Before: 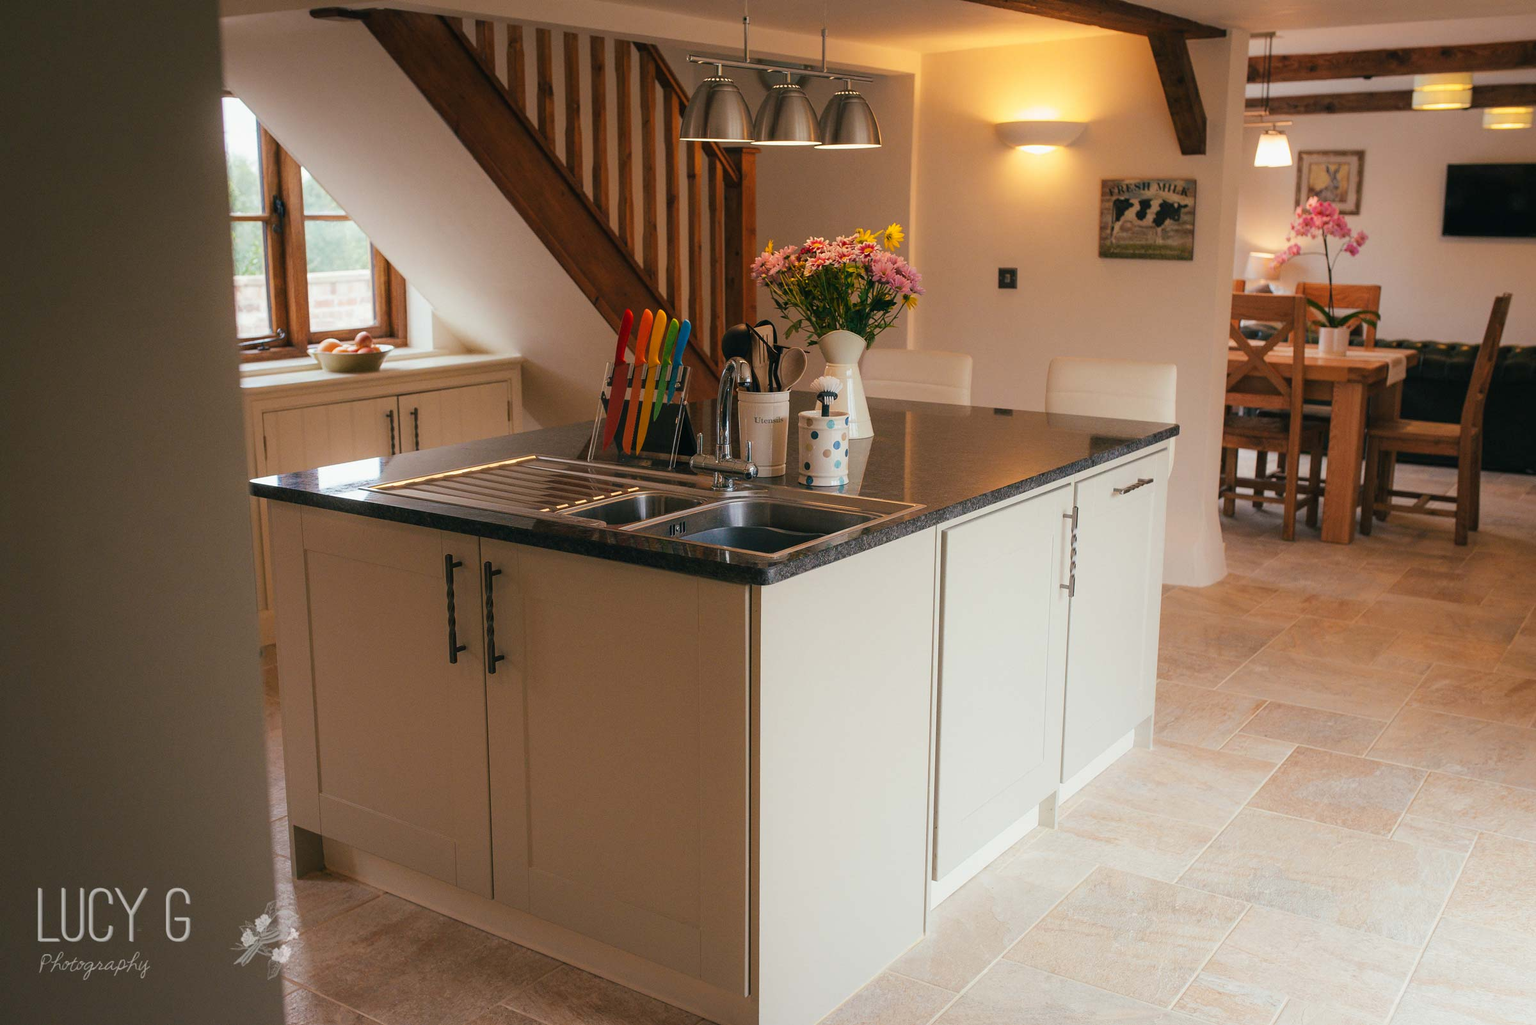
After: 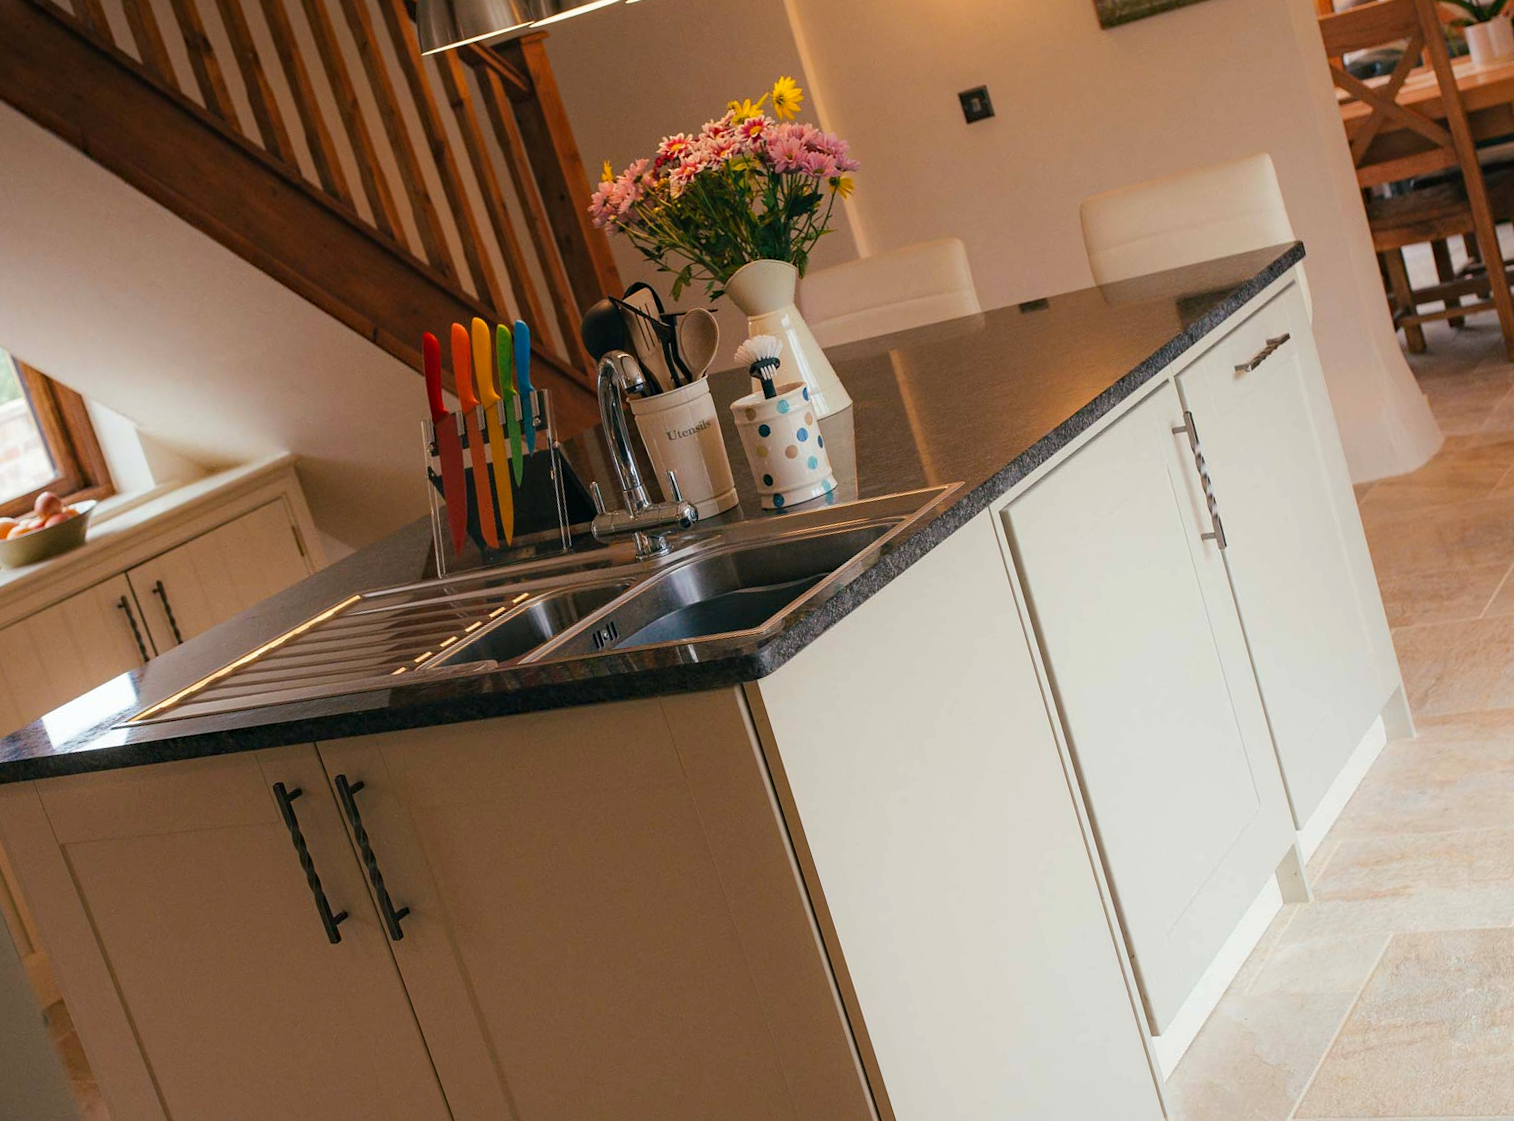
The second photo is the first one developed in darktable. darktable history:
haze removal: compatibility mode true
exposure: exposure 0.014 EV, compensate highlight preservation false
crop and rotate: angle 17.85°, left 6.992%, right 3.945%, bottom 1.173%
tone equalizer: edges refinement/feathering 500, mask exposure compensation -1.57 EV, preserve details no
